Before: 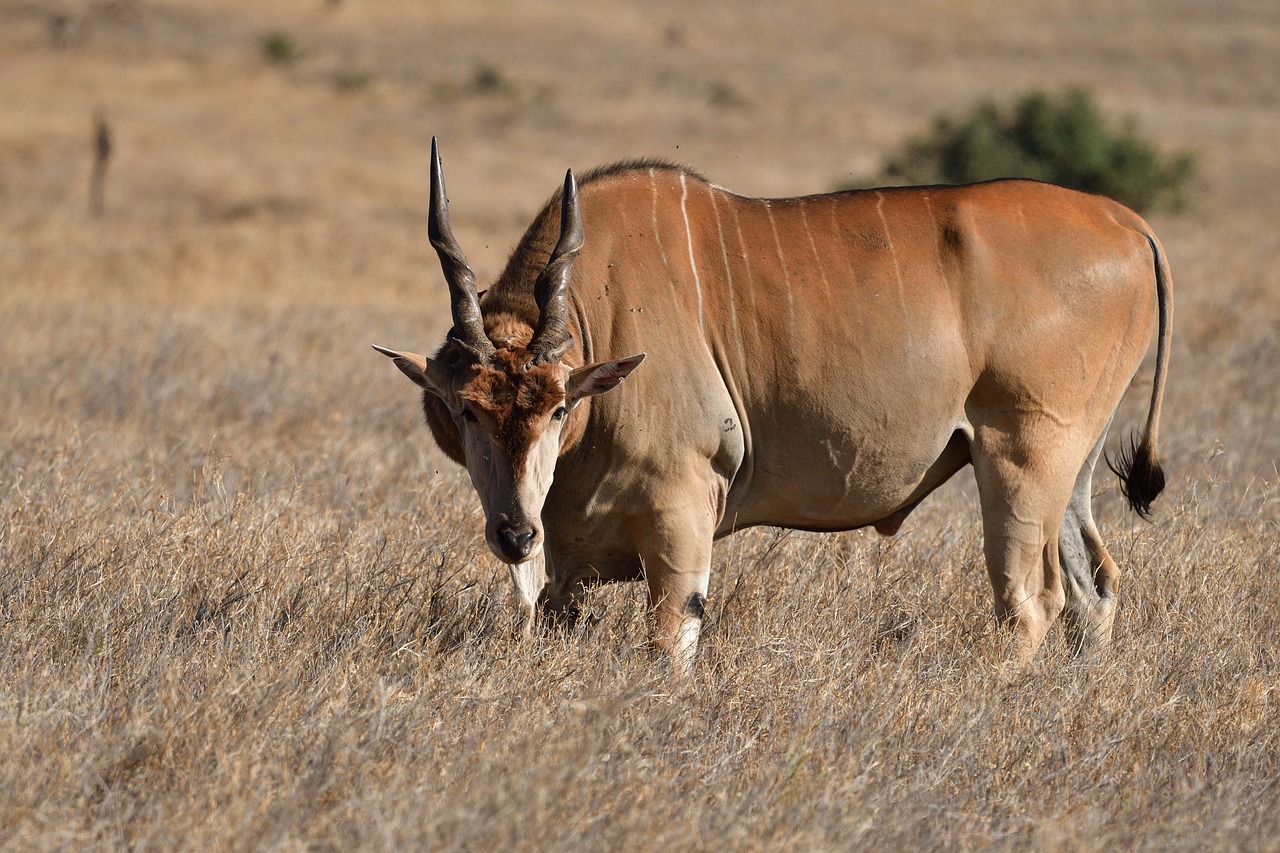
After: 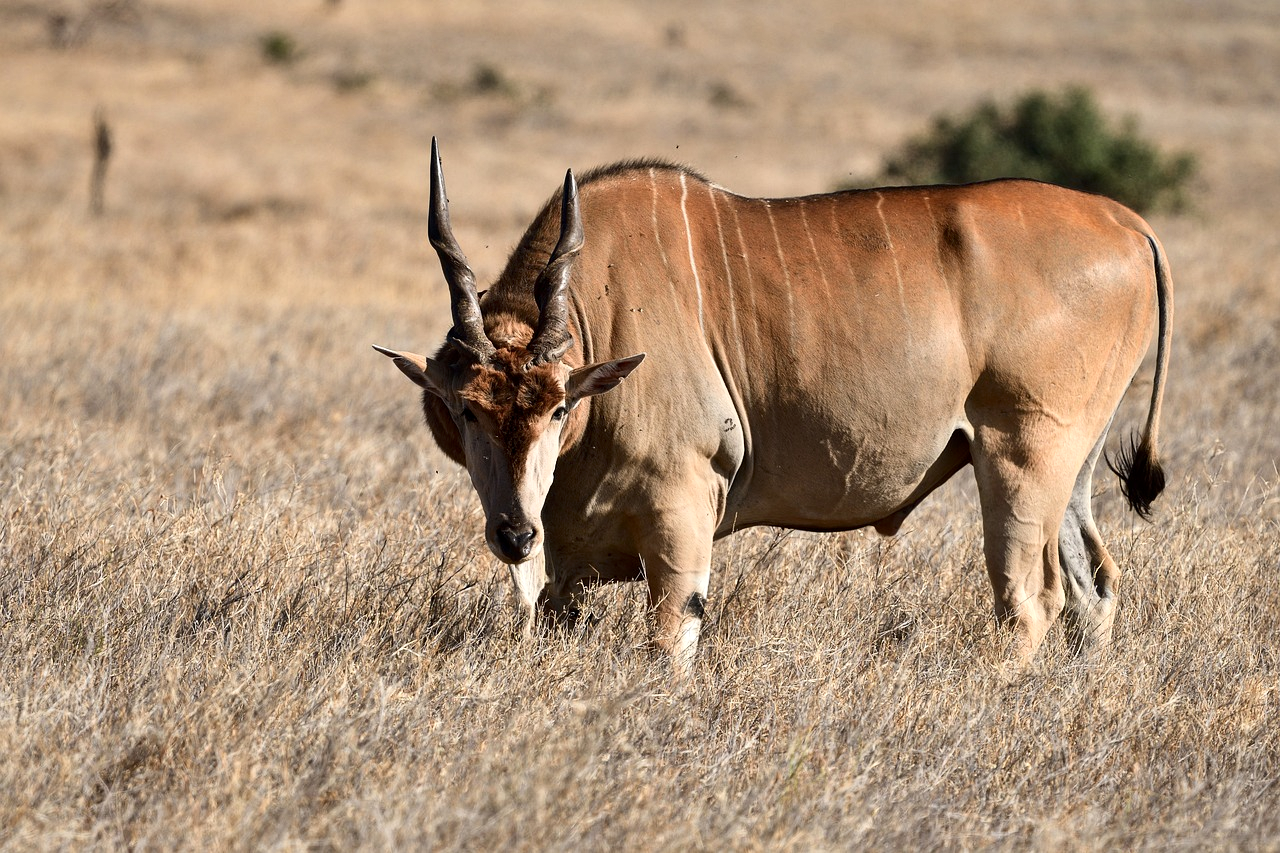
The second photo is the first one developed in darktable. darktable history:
local contrast: highlights 104%, shadows 102%, detail 119%, midtone range 0.2
contrast brightness saturation: contrast 0.245, brightness 0.089
